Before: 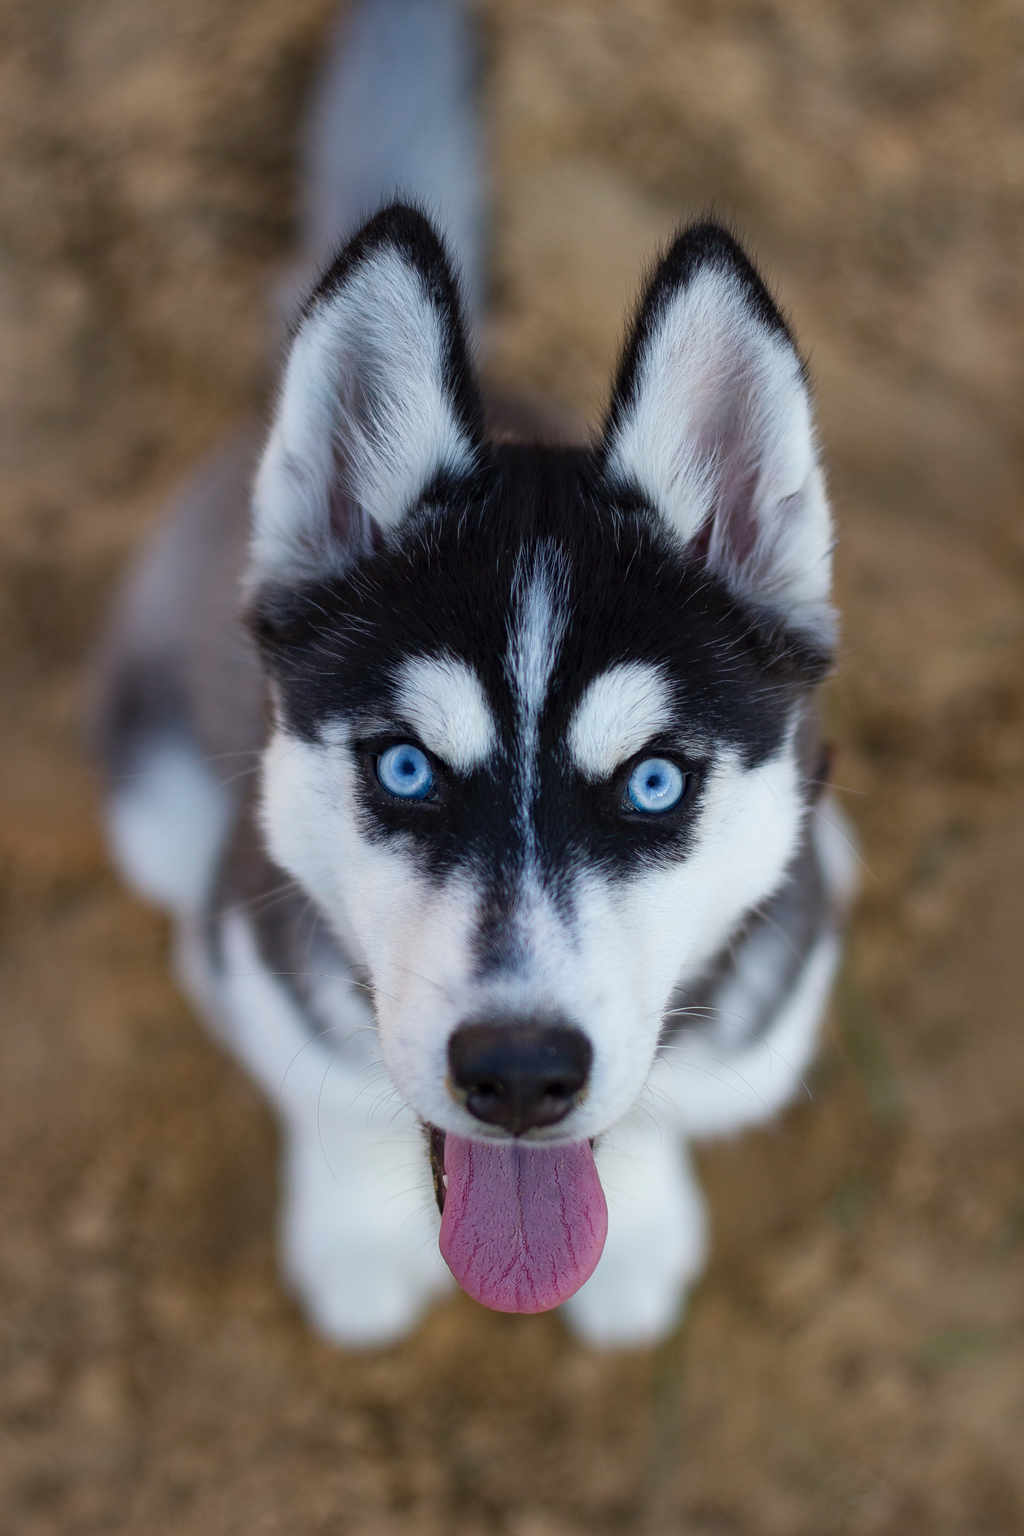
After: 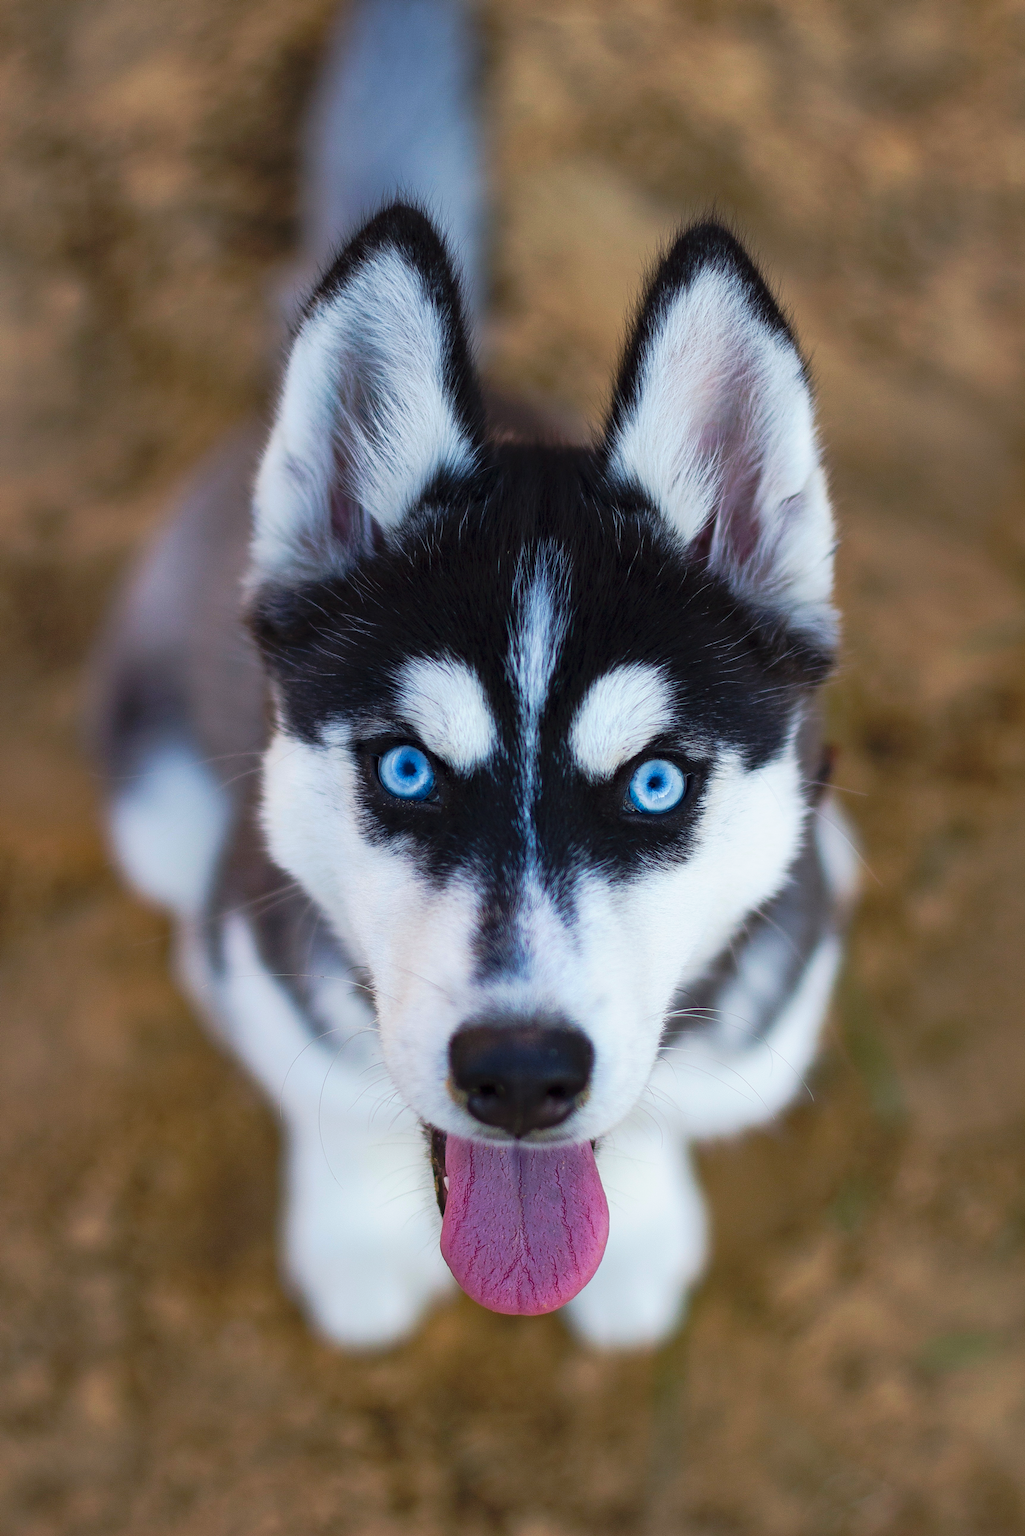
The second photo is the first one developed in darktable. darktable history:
crop: top 0.05%, bottom 0.098%
color balance rgb: perceptual saturation grading › global saturation 10%, global vibrance 20%
tone curve: curves: ch0 [(0, 0) (0.003, 0.009) (0.011, 0.019) (0.025, 0.034) (0.044, 0.057) (0.069, 0.082) (0.1, 0.104) (0.136, 0.131) (0.177, 0.165) (0.224, 0.212) (0.277, 0.279) (0.335, 0.342) (0.399, 0.401) (0.468, 0.477) (0.543, 0.572) (0.623, 0.675) (0.709, 0.772) (0.801, 0.85) (0.898, 0.942) (1, 1)], preserve colors none
